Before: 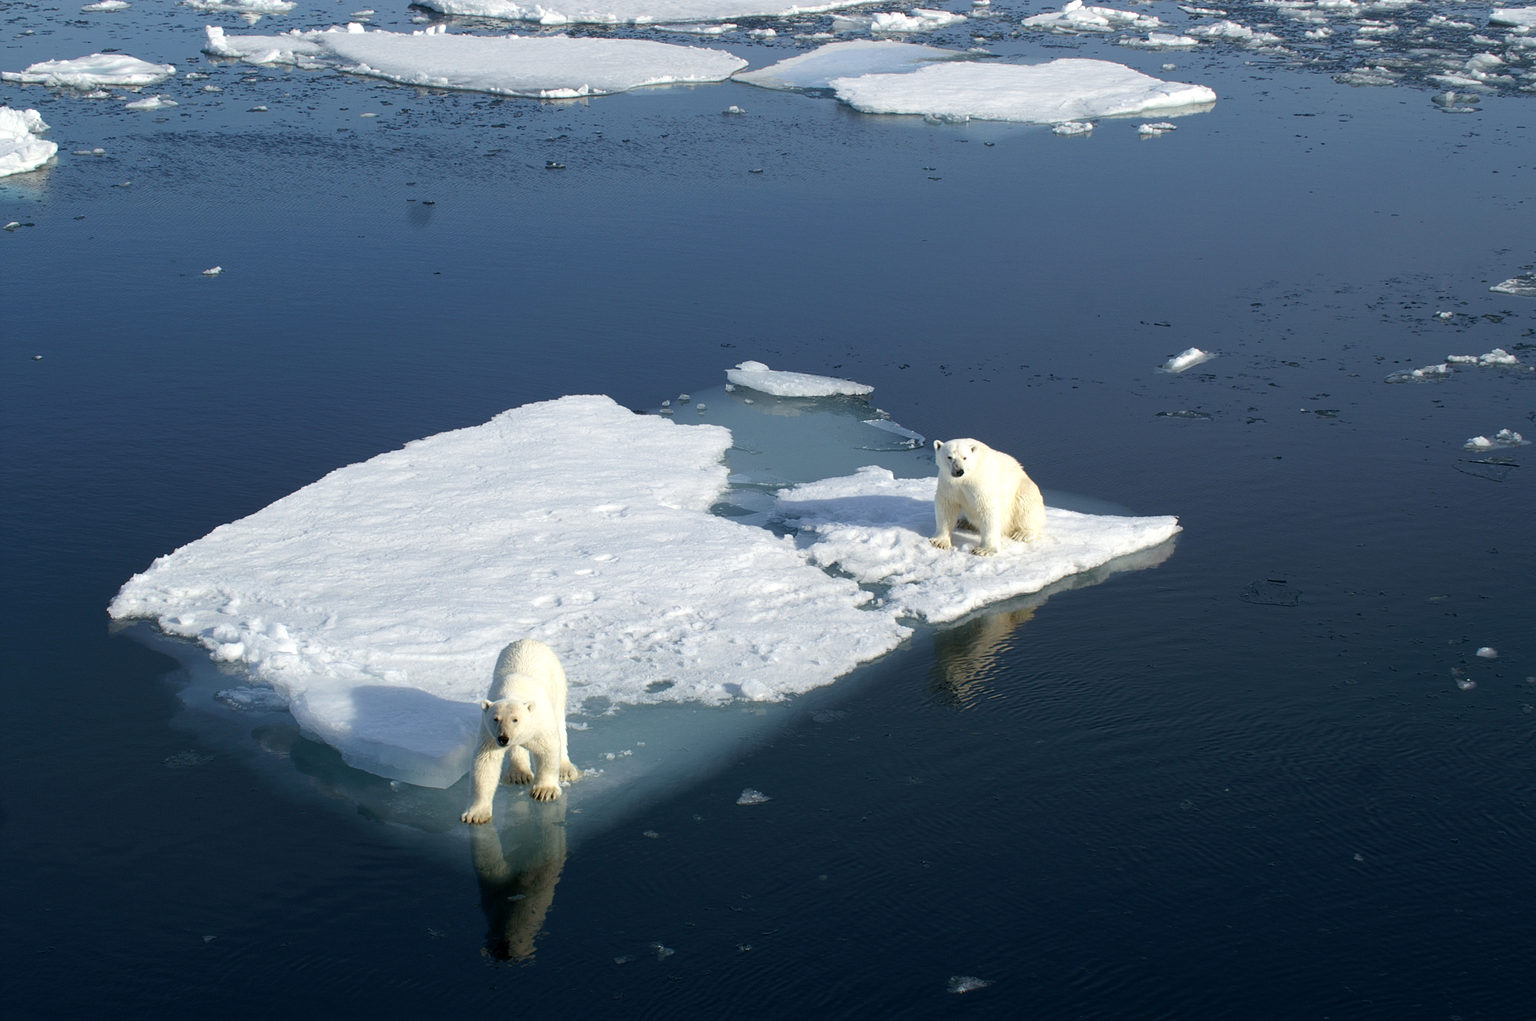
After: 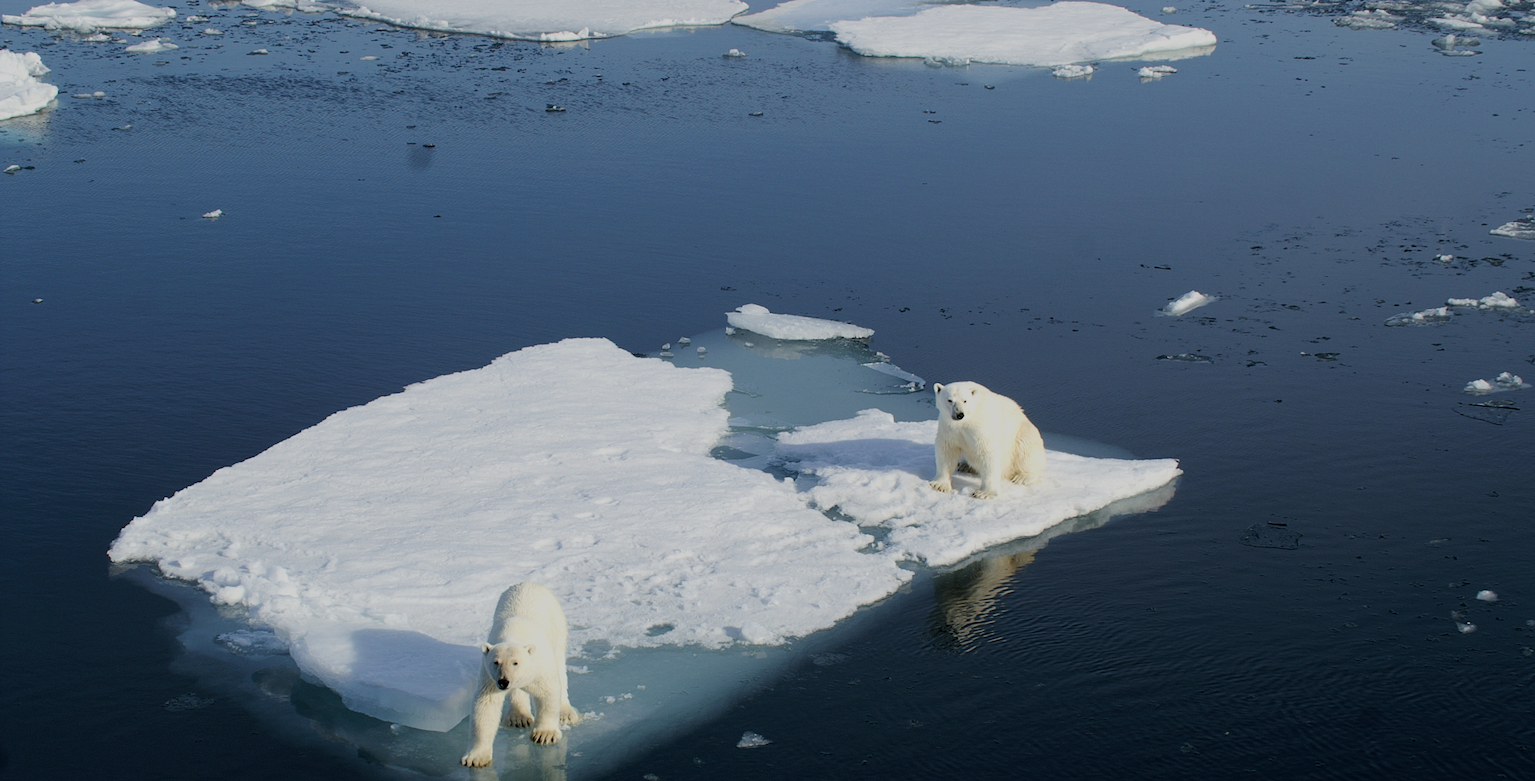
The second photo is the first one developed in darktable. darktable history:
crop: top 5.649%, bottom 17.81%
filmic rgb: black relative exposure -7.15 EV, white relative exposure 5.37 EV, threshold 5.99 EV, hardness 3.02, enable highlight reconstruction true
